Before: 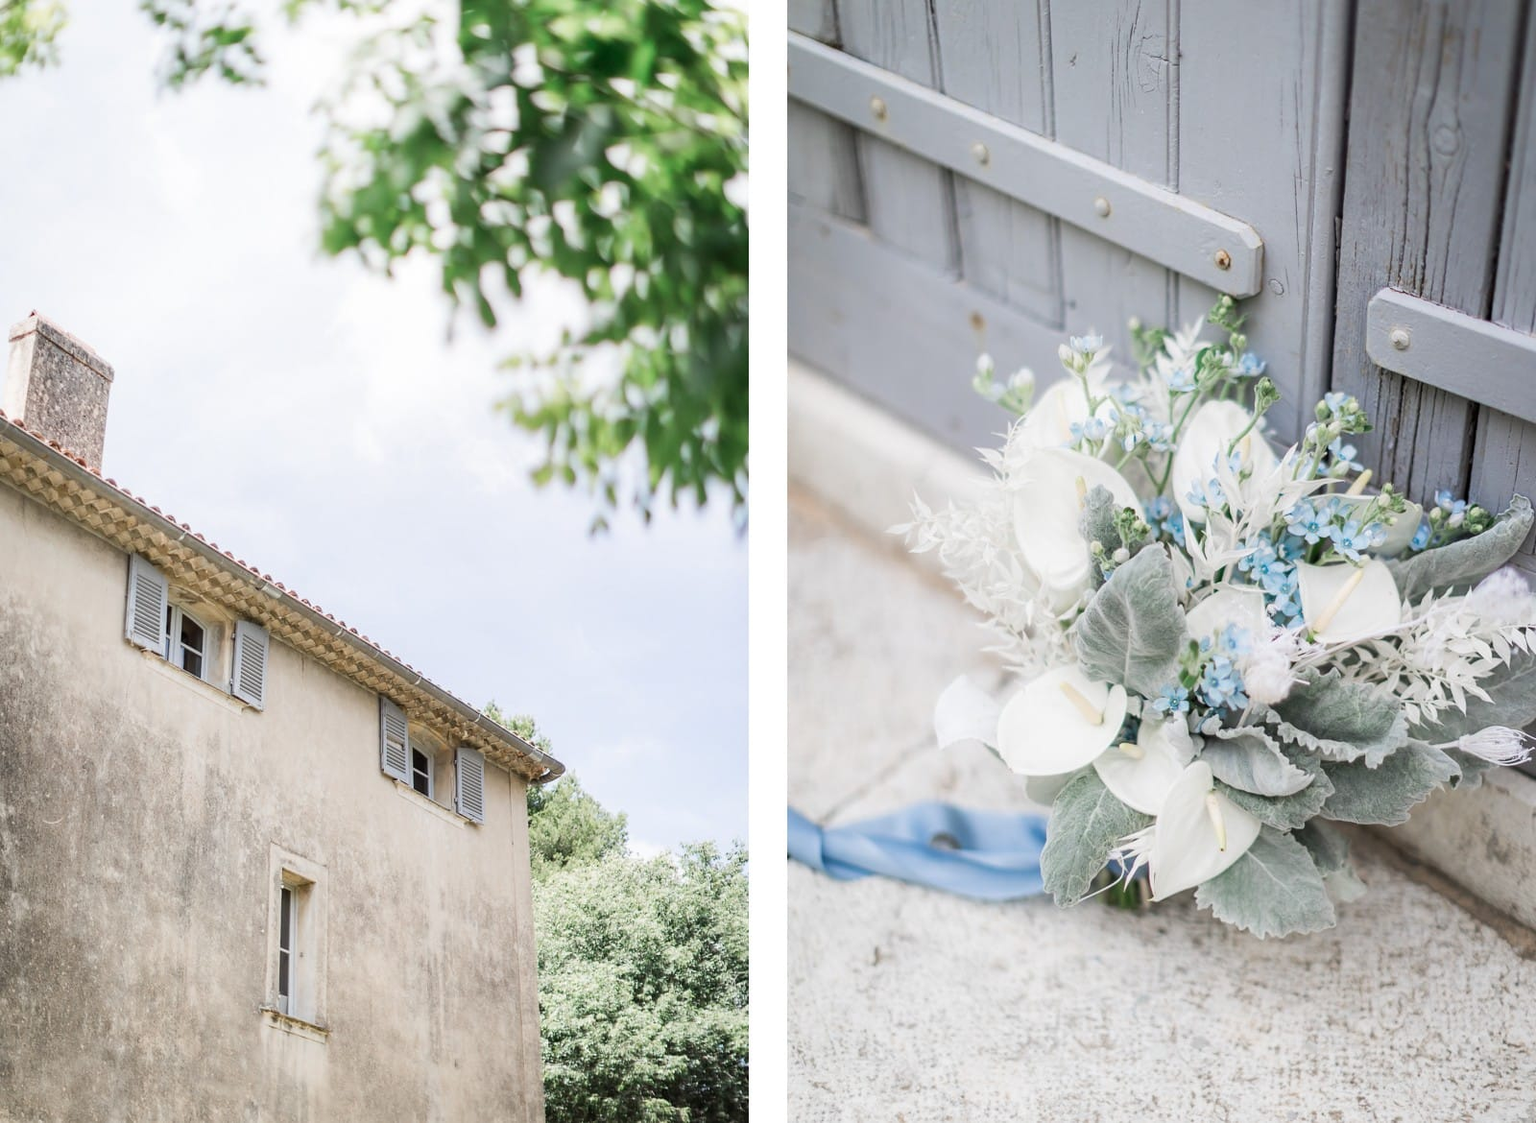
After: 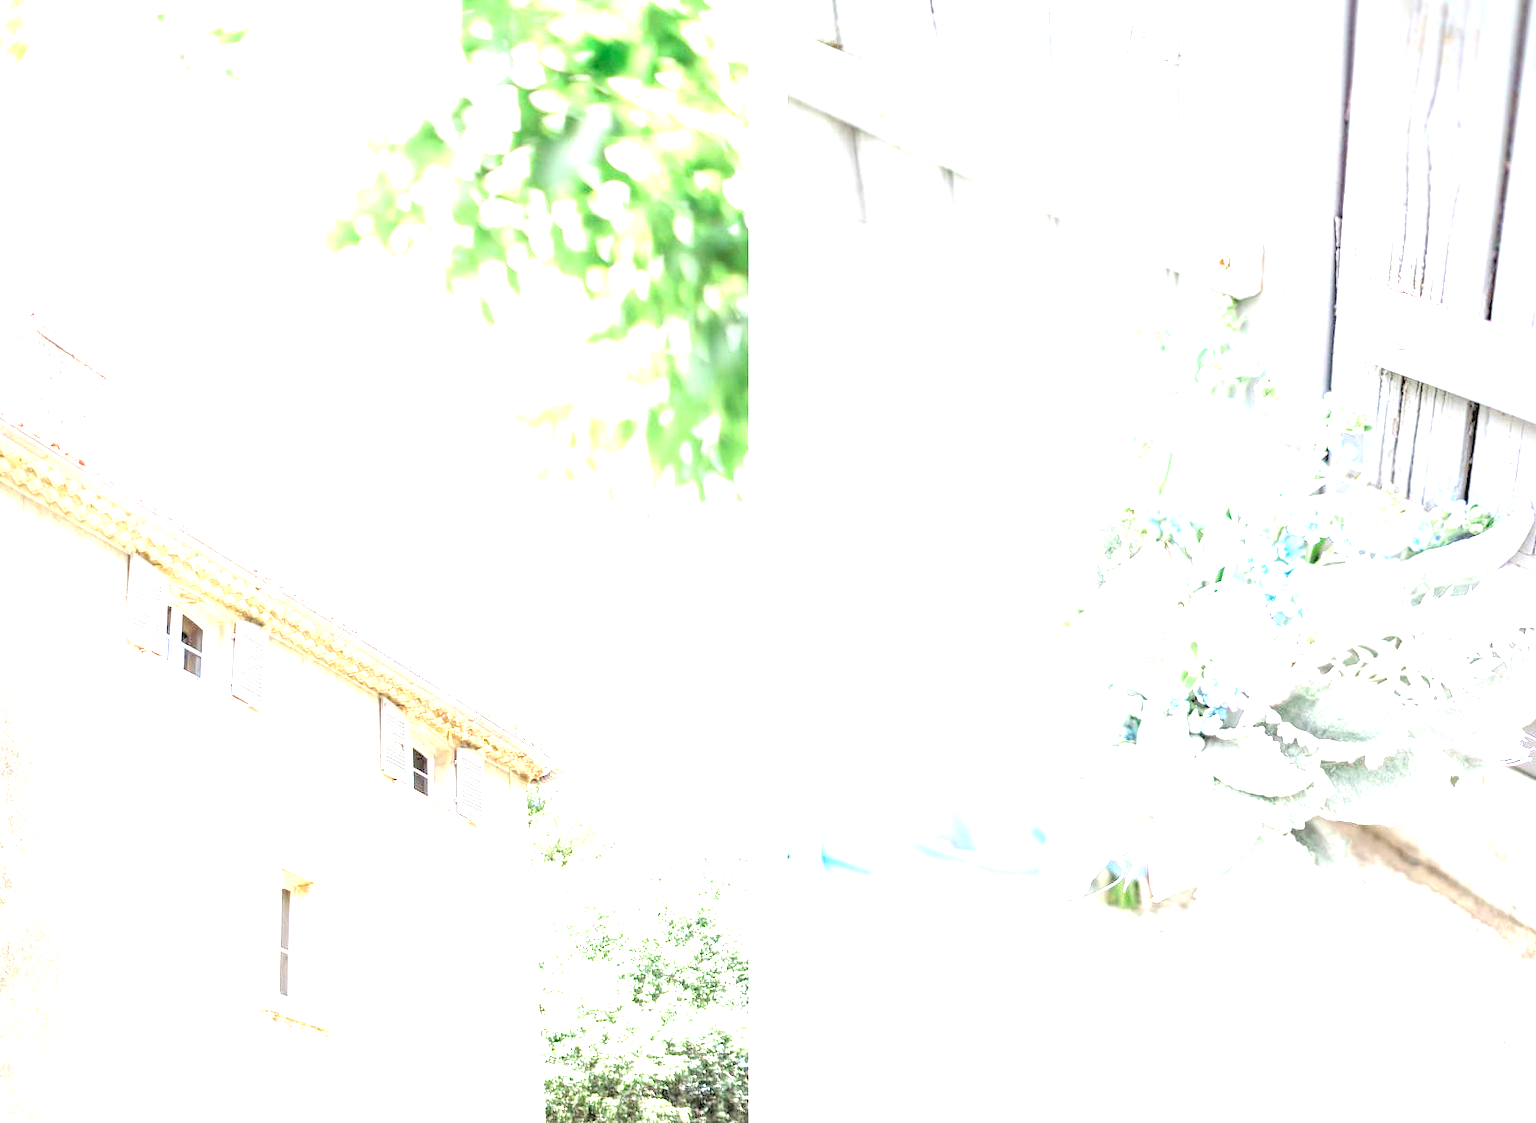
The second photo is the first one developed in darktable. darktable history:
base curve: curves: ch0 [(0, 0) (0.472, 0.508) (1, 1)], preserve colors none
tone equalizer: -8 EV -0.775 EV, -7 EV -0.697 EV, -6 EV -0.579 EV, -5 EV -0.424 EV, -3 EV 0.382 EV, -2 EV 0.6 EV, -1 EV 0.685 EV, +0 EV 0.742 EV
local contrast: on, module defaults
exposure: exposure 1.993 EV, compensate exposure bias true, compensate highlight preservation false
levels: levels [0.093, 0.434, 0.988]
